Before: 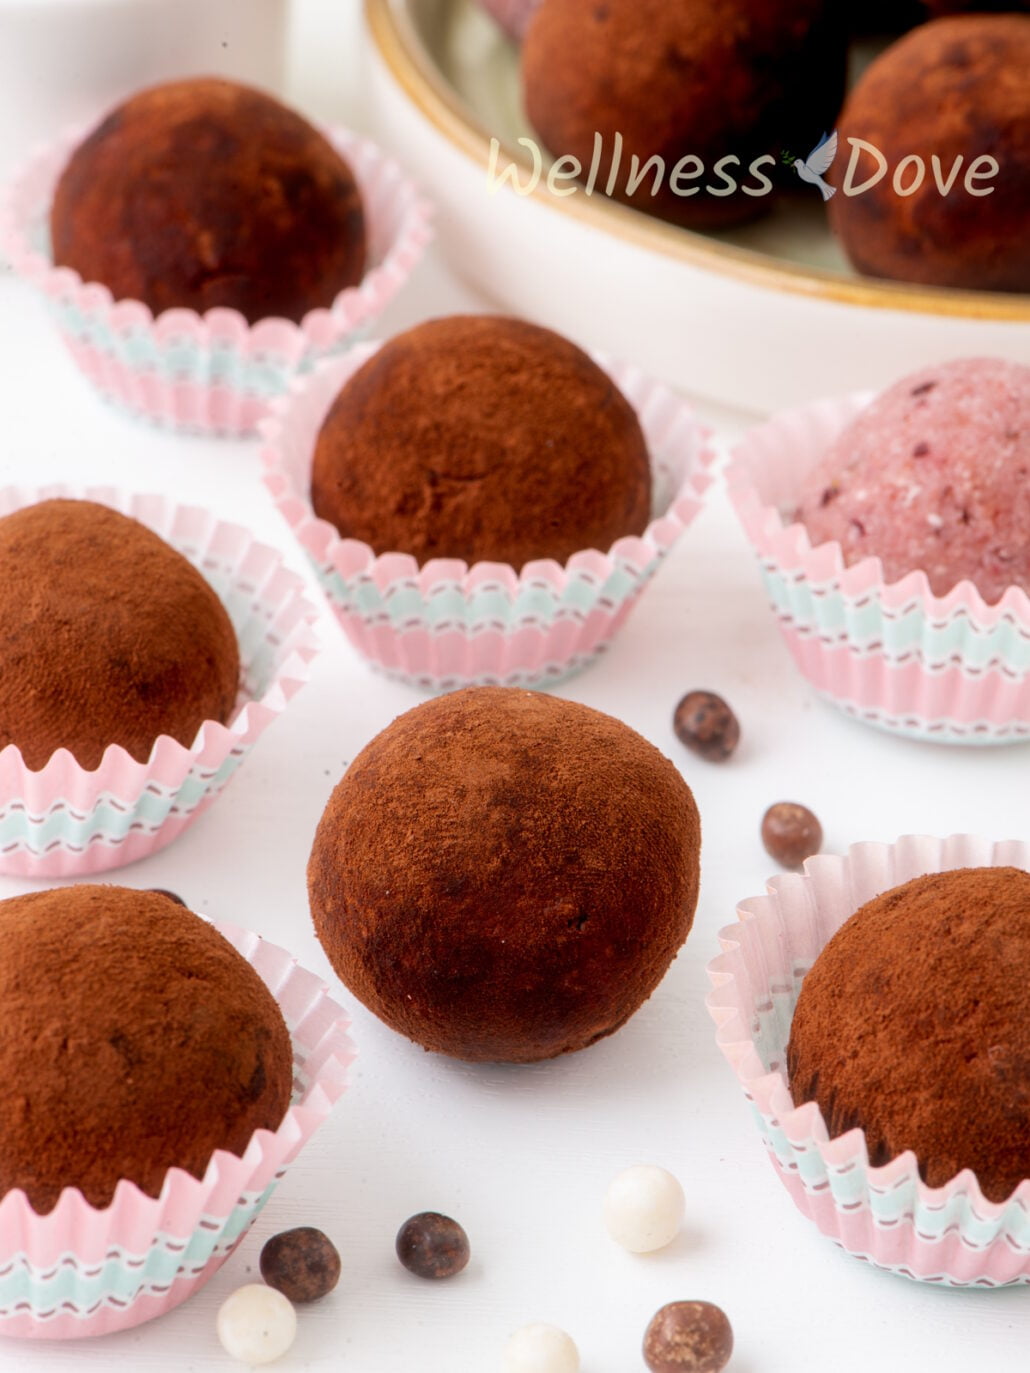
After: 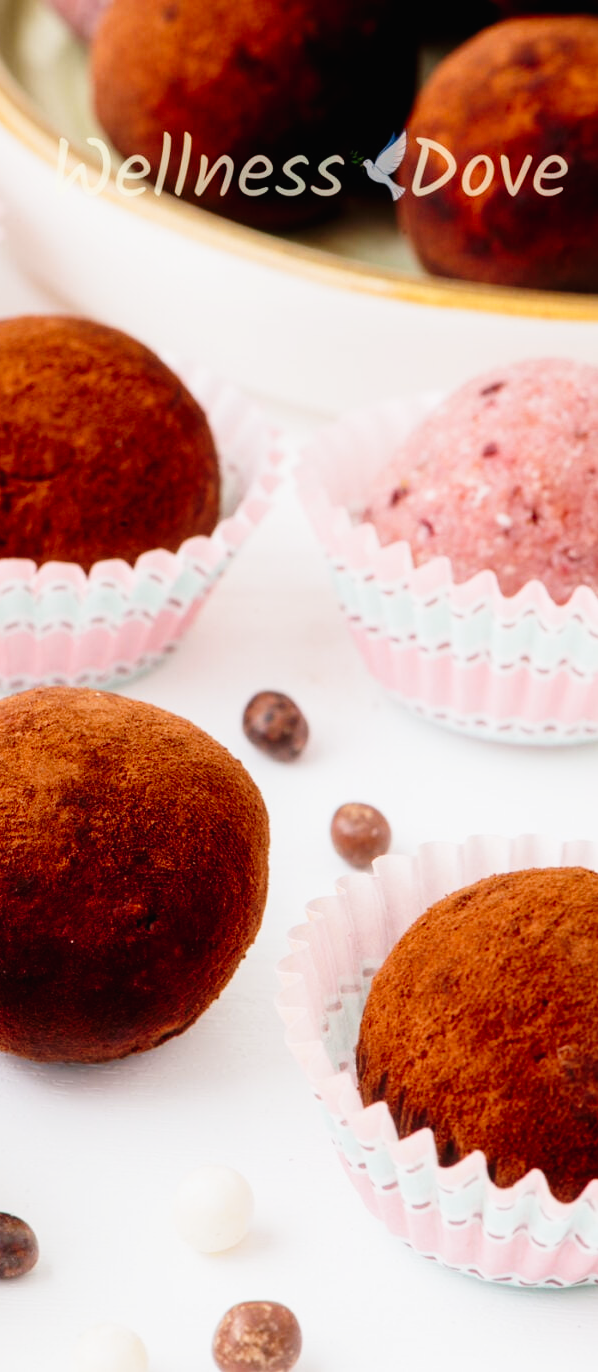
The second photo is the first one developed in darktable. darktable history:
crop: left 41.845%
tone curve: curves: ch0 [(0, 0.011) (0.053, 0.026) (0.174, 0.115) (0.398, 0.444) (0.673, 0.775) (0.829, 0.906) (0.991, 0.981)]; ch1 [(0, 0) (0.264, 0.22) (0.407, 0.373) (0.463, 0.457) (0.492, 0.501) (0.512, 0.513) (0.54, 0.543) (0.585, 0.617) (0.659, 0.686) (0.78, 0.8) (1, 1)]; ch2 [(0, 0) (0.438, 0.449) (0.473, 0.469) (0.503, 0.5) (0.523, 0.534) (0.562, 0.591) (0.612, 0.627) (0.701, 0.707) (1, 1)], preserve colors none
